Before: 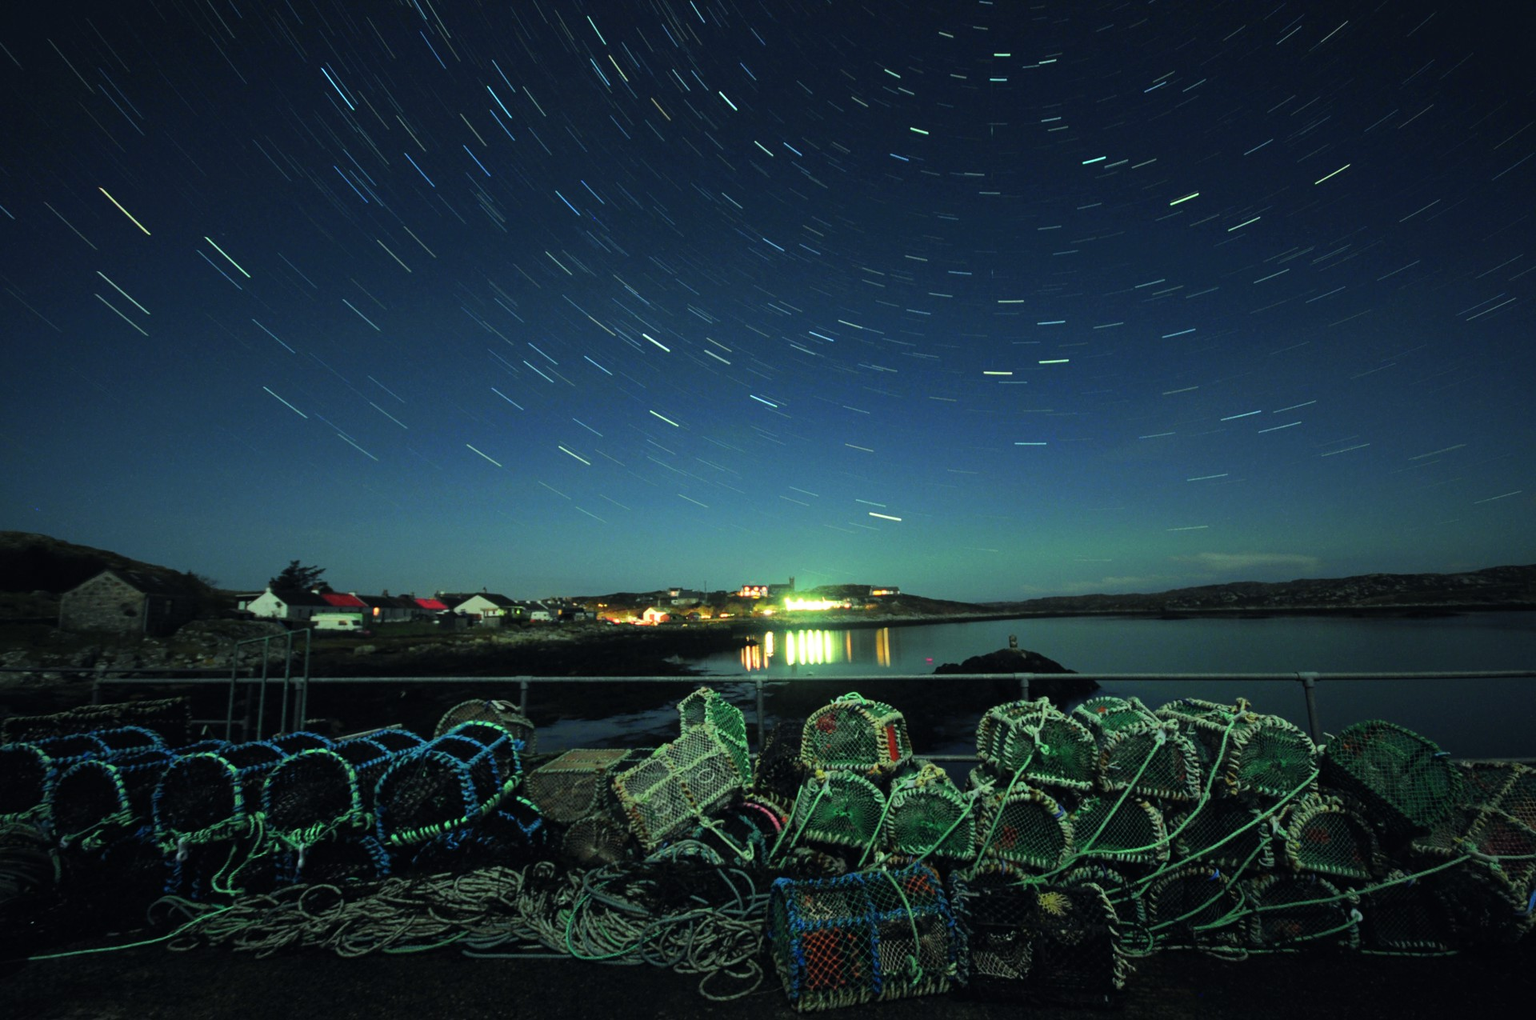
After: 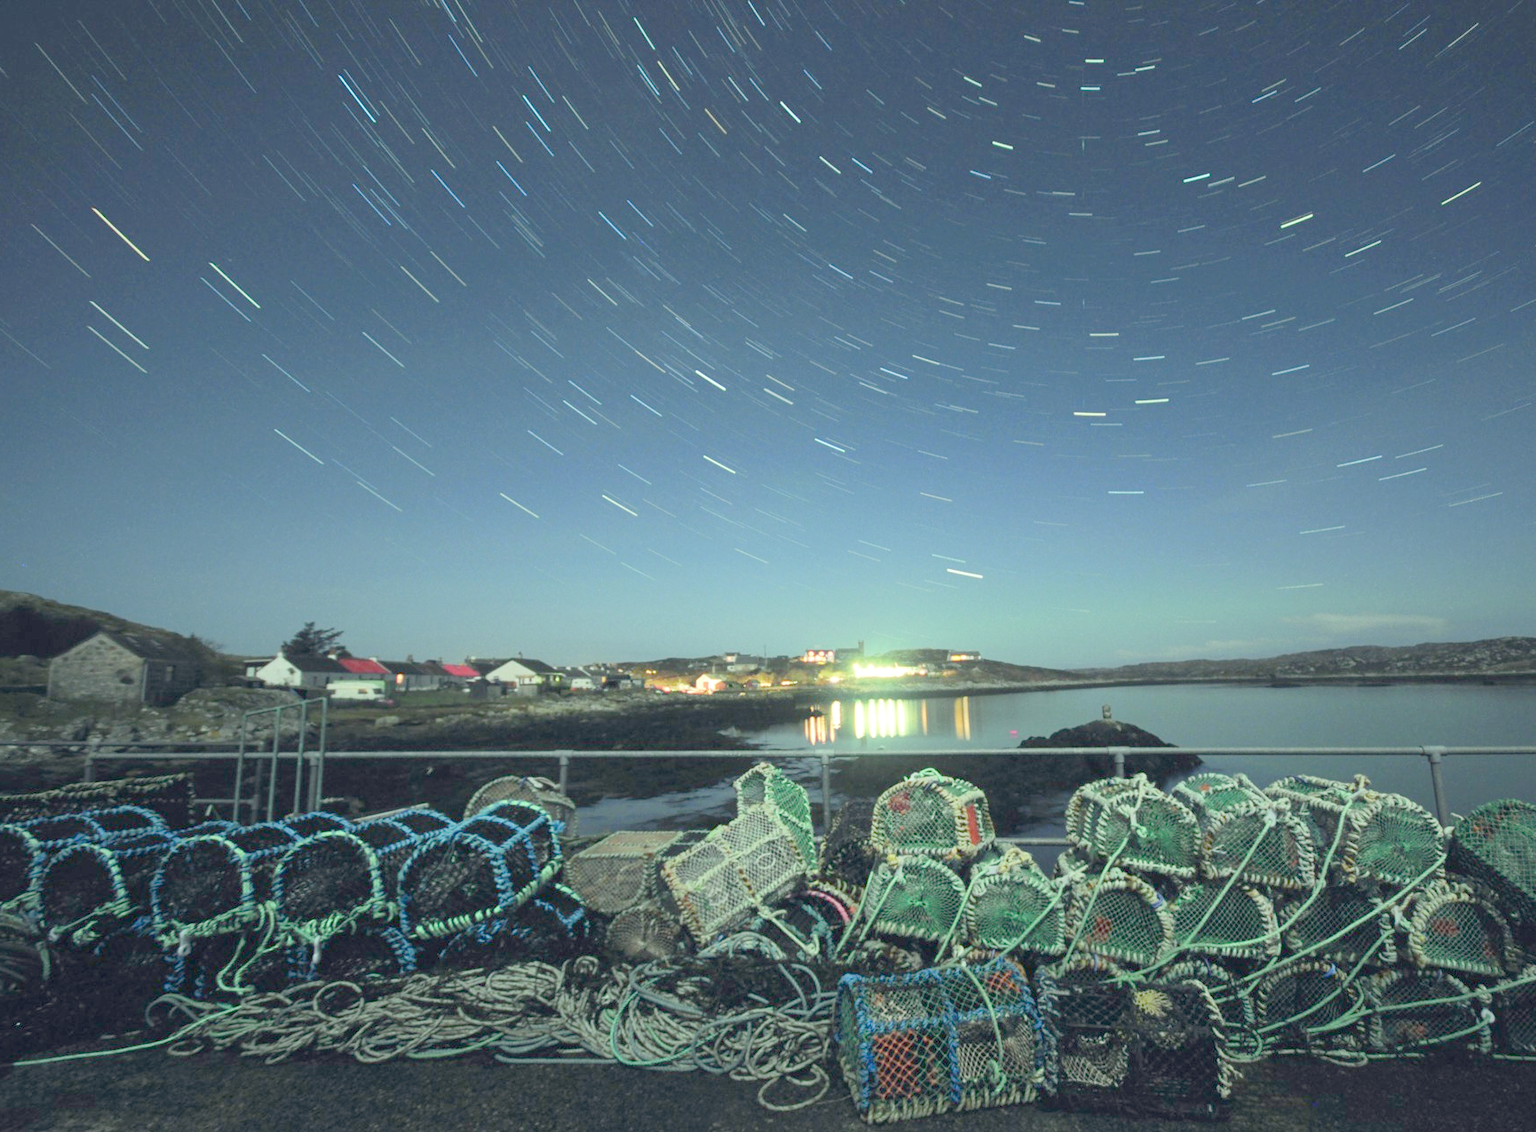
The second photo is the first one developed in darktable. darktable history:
crop and rotate: left 1.088%, right 8.807%
tone equalizer: on, module defaults
